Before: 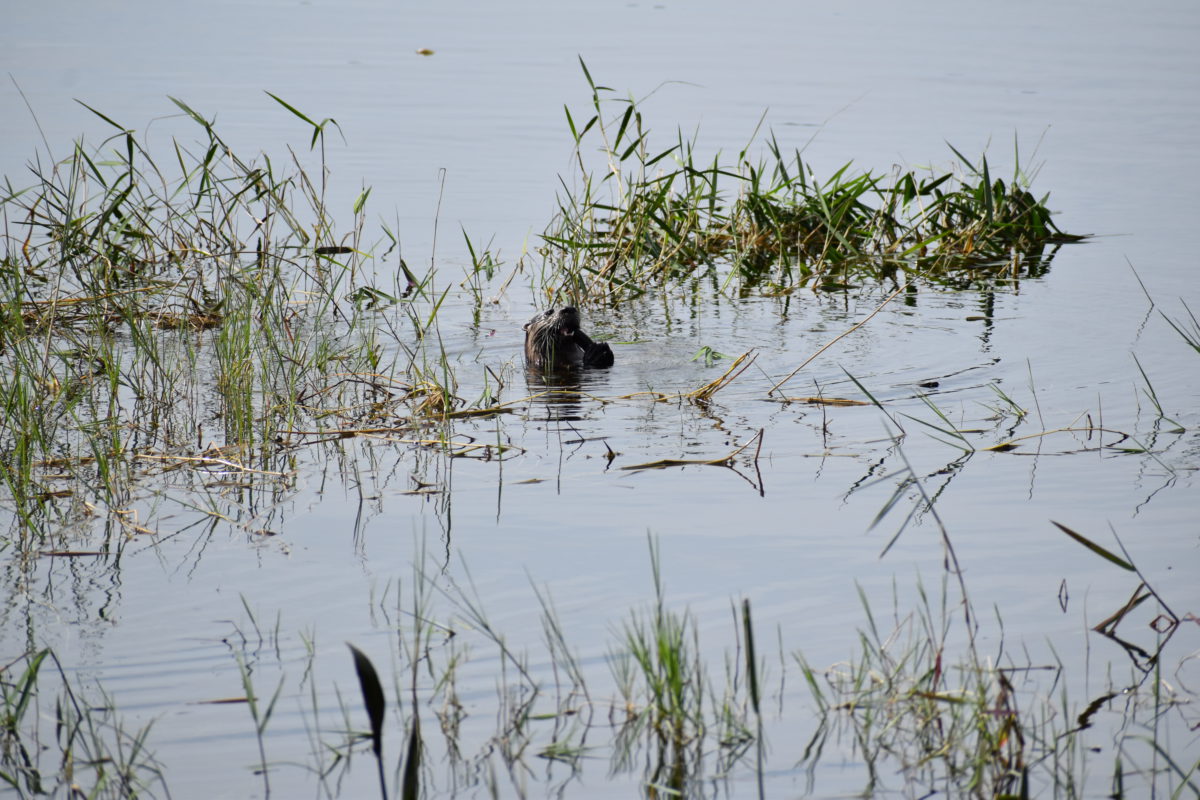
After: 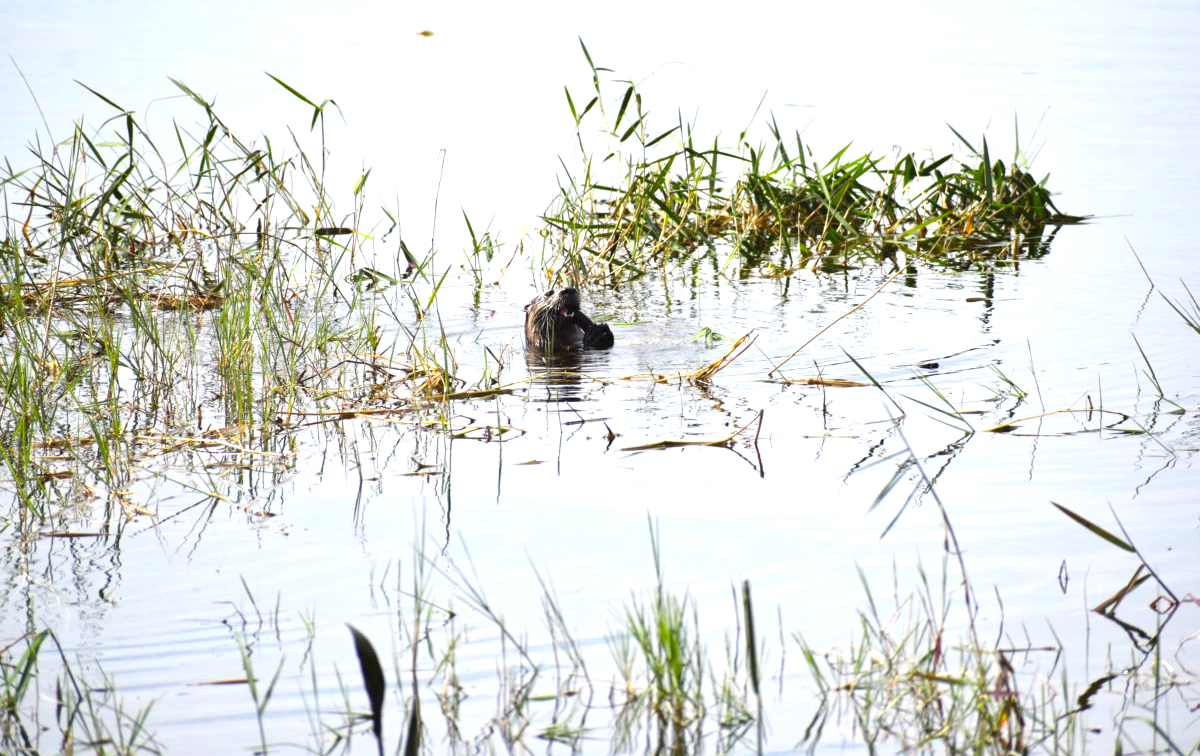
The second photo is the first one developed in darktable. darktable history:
exposure: exposure 1.089 EV, compensate highlight preservation false
crop and rotate: top 2.479%, bottom 3.018%
color balance rgb: shadows lift › chroma 2%, shadows lift › hue 50°, power › hue 60°, highlights gain › chroma 1%, highlights gain › hue 60°, global offset › luminance 0.25%, global vibrance 30%
